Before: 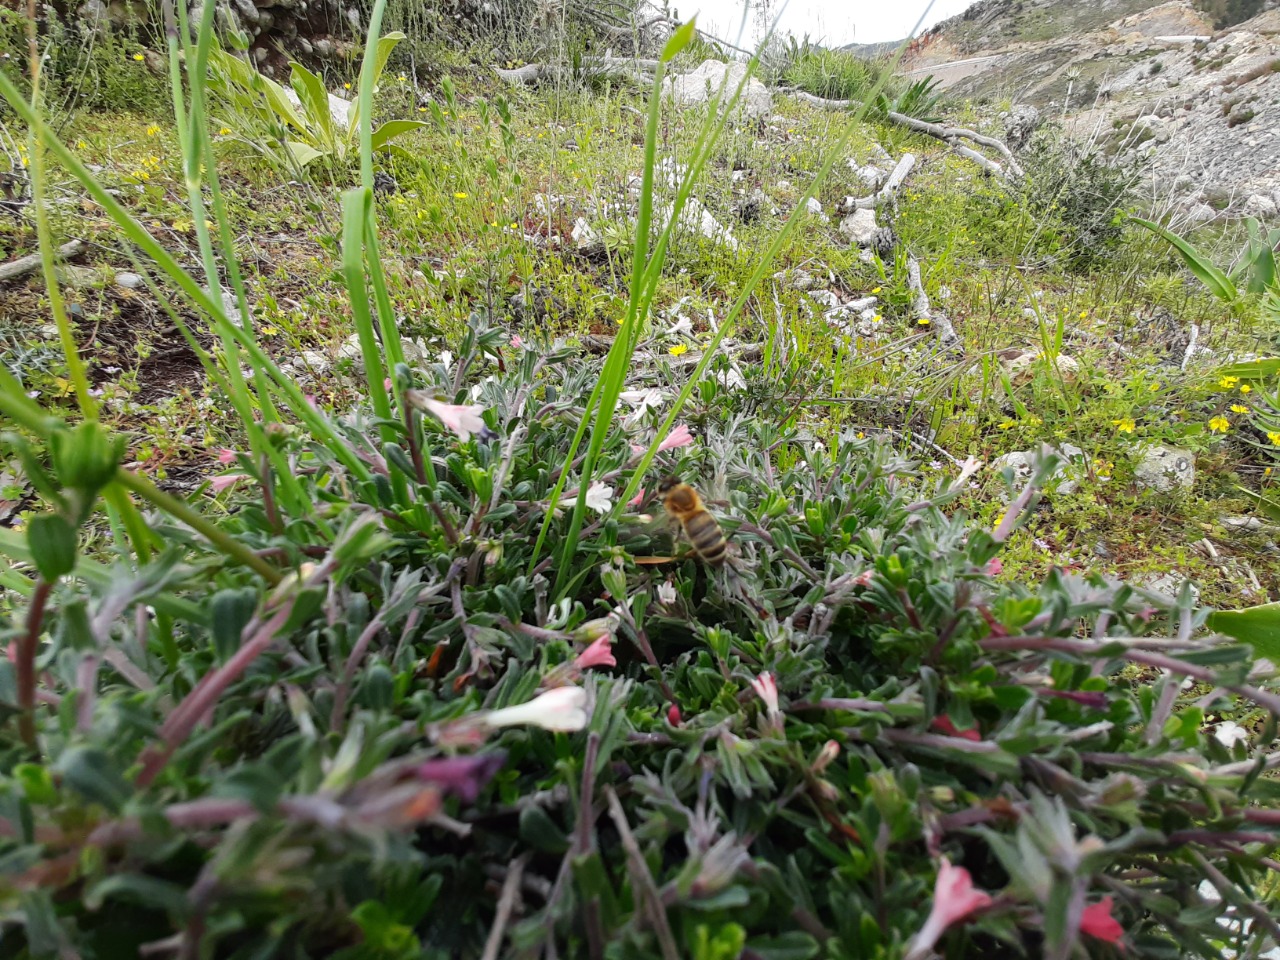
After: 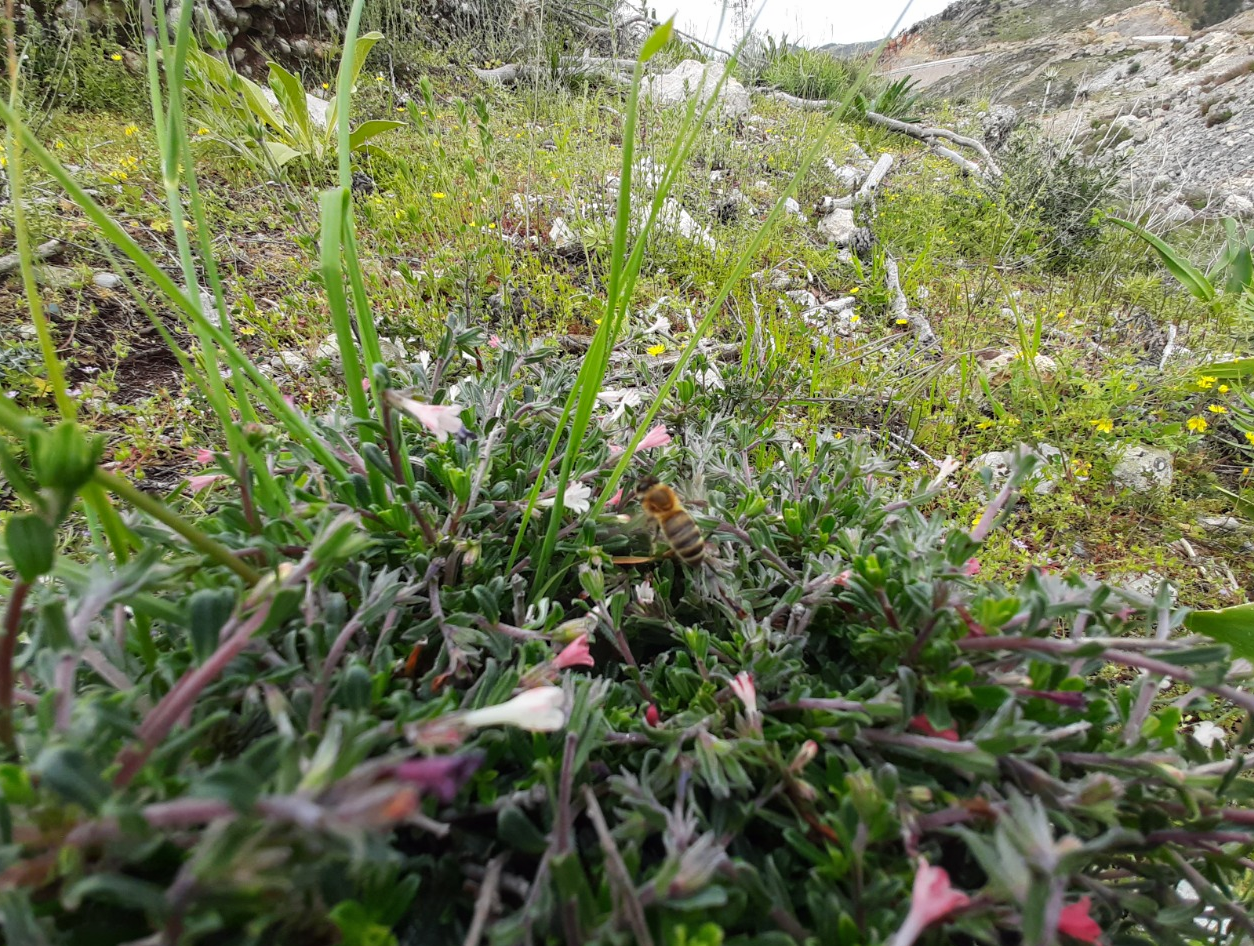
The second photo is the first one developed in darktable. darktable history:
crop: left 1.731%, right 0.282%, bottom 1.443%
local contrast: detail 110%
sharpen: radius 5.277, amount 0.309, threshold 26.323
